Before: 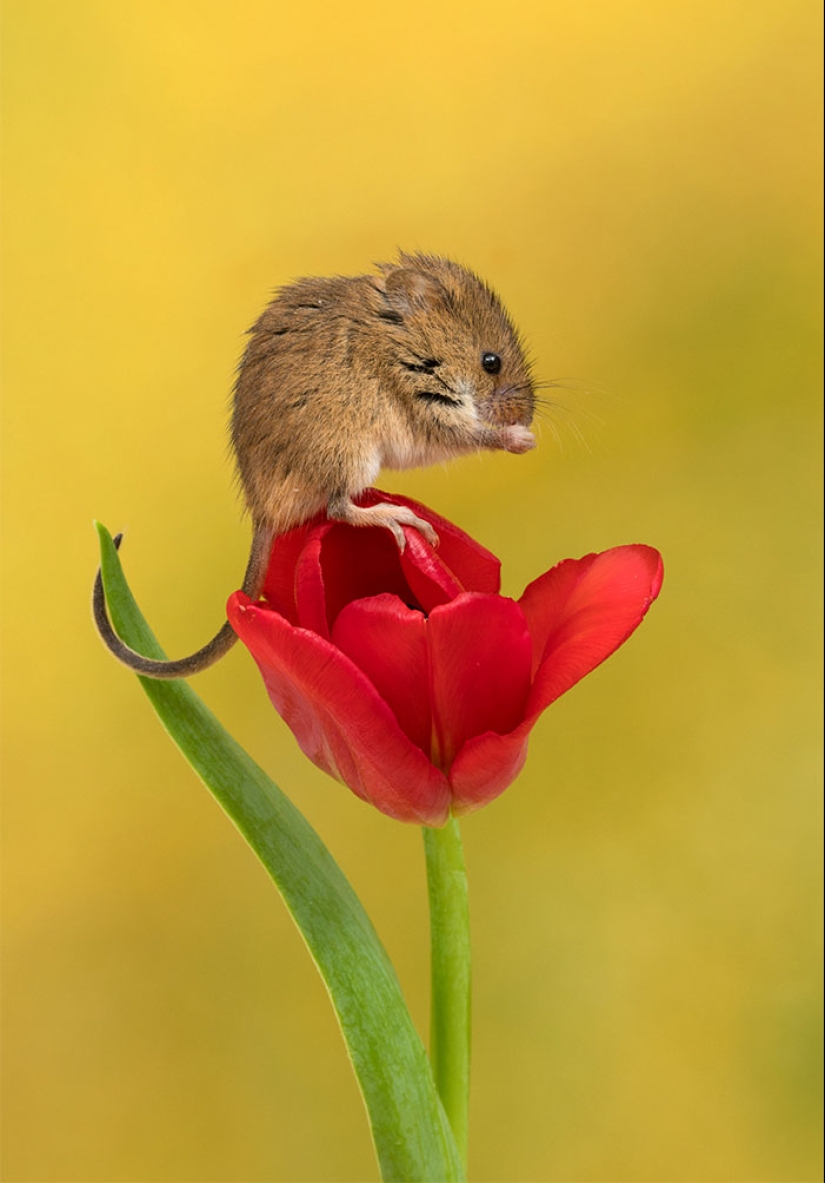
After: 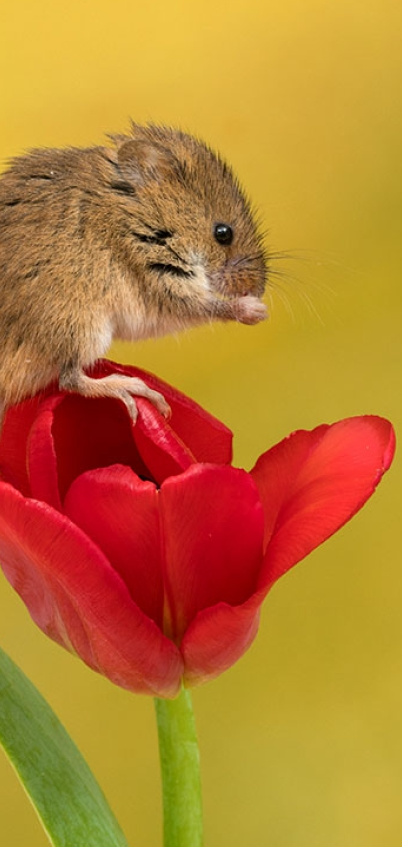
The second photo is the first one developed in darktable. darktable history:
crop: left 32.517%, top 10.948%, right 18.648%, bottom 17.381%
